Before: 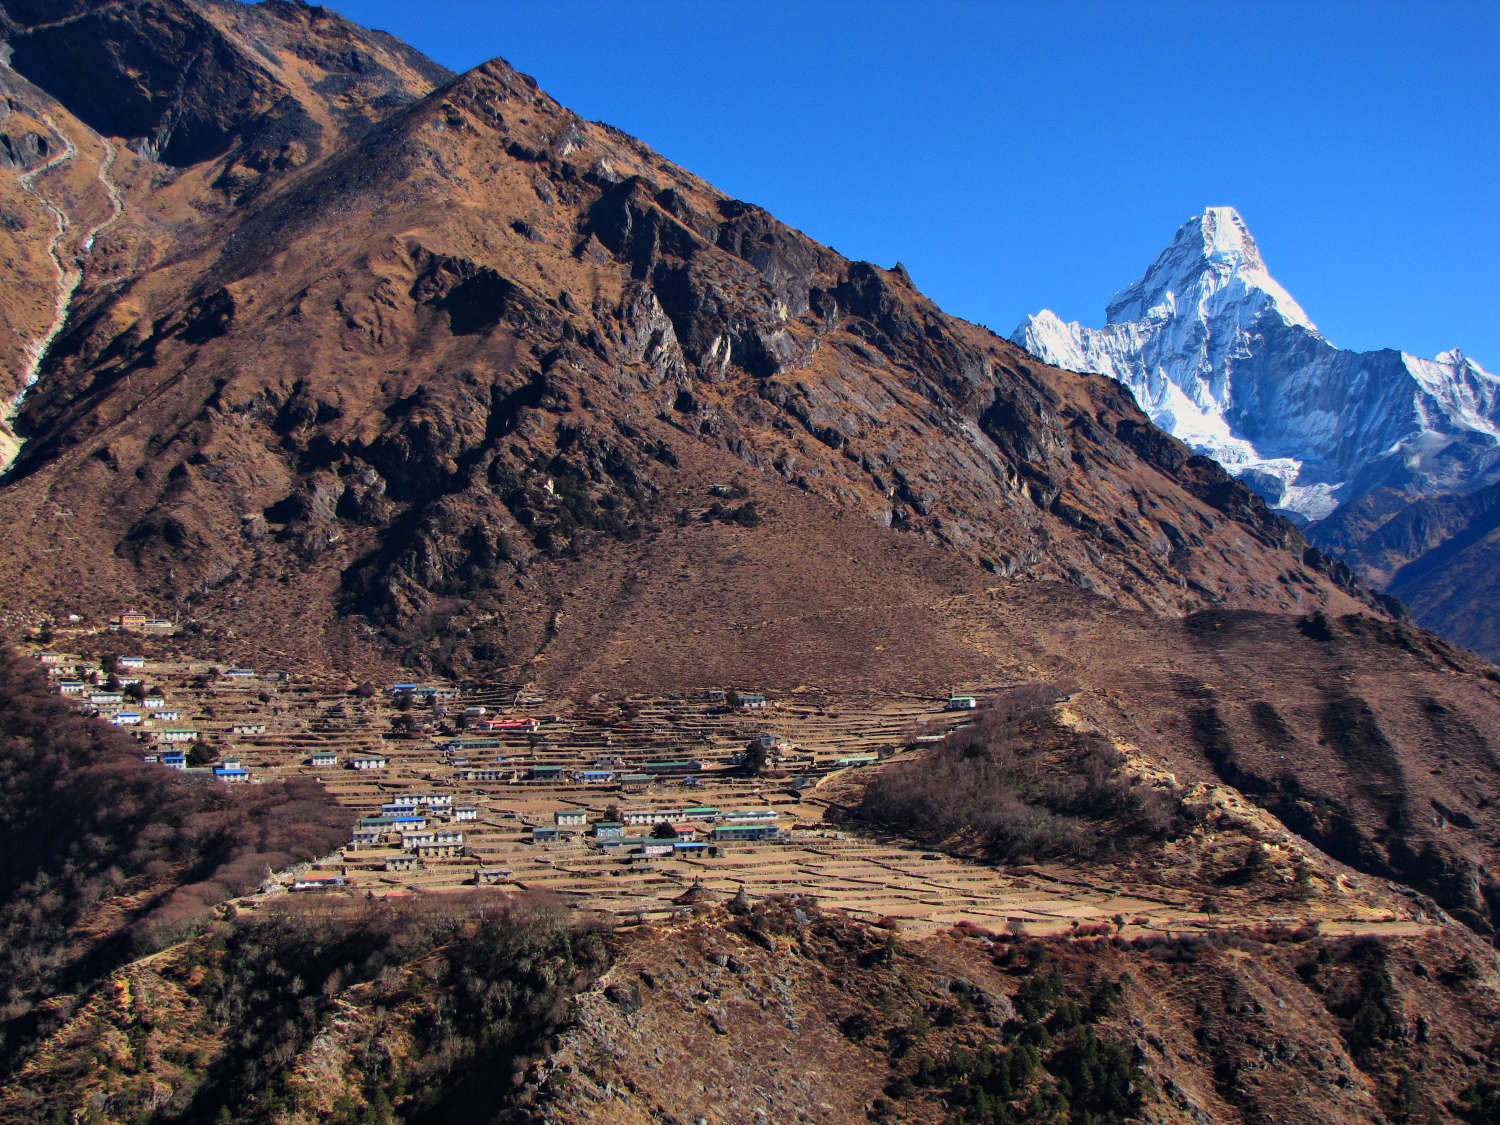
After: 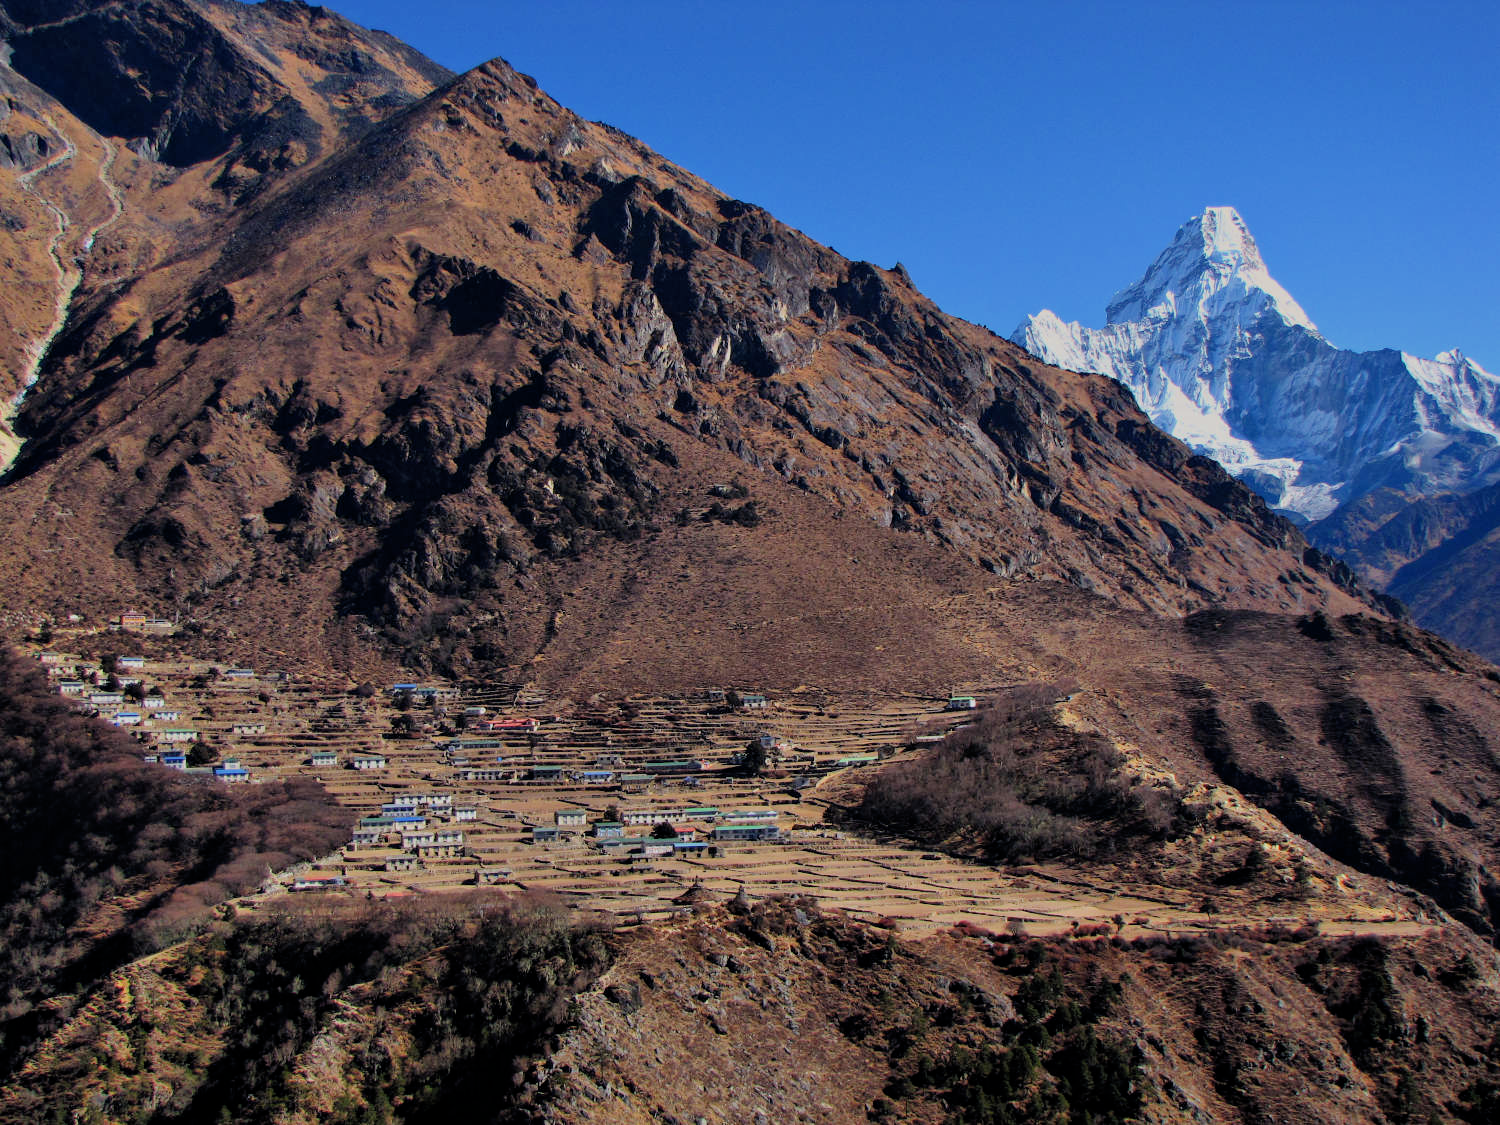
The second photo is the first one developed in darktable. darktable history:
filmic rgb: middle gray luminance 18.42%, black relative exposure -9.03 EV, white relative exposure 3.7 EV, target black luminance 0%, hardness 4.86, latitude 68.17%, contrast 0.953, highlights saturation mix 19.43%, shadows ↔ highlights balance 21.18%
